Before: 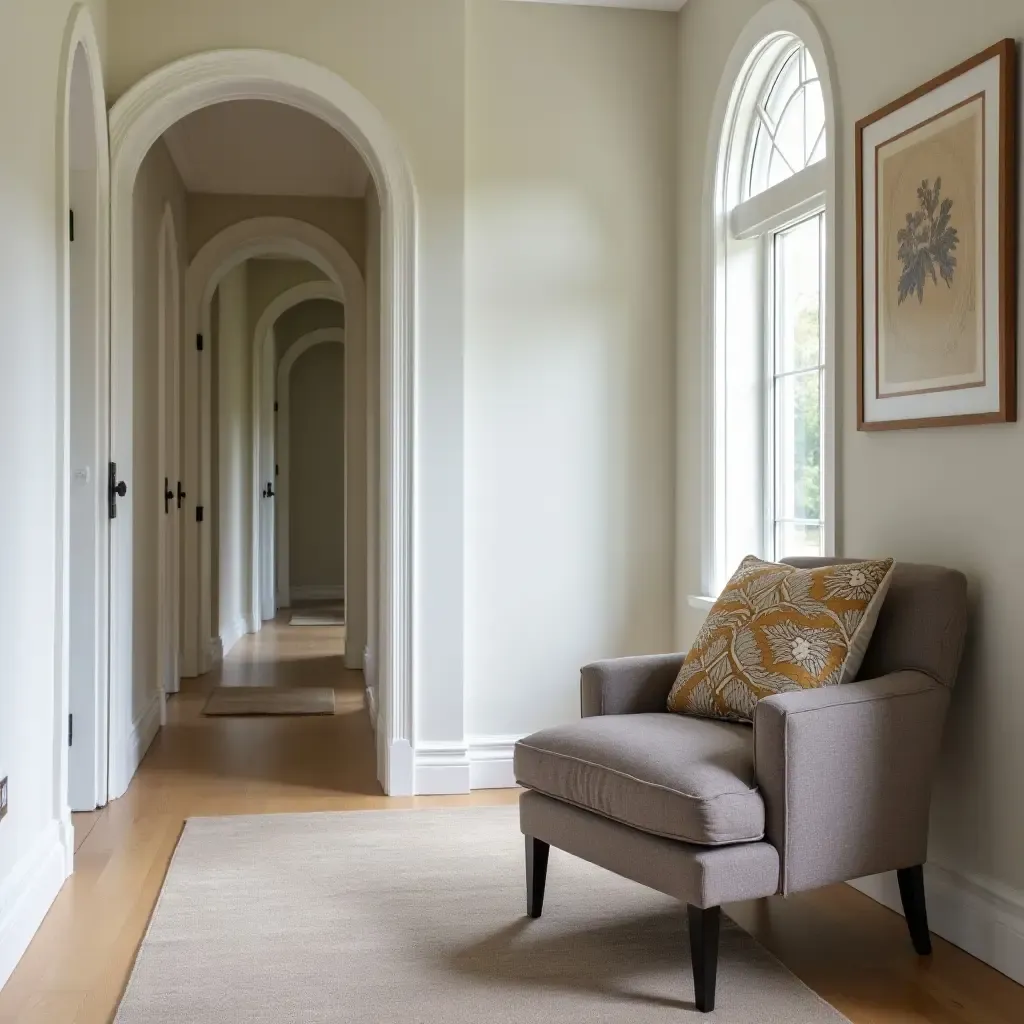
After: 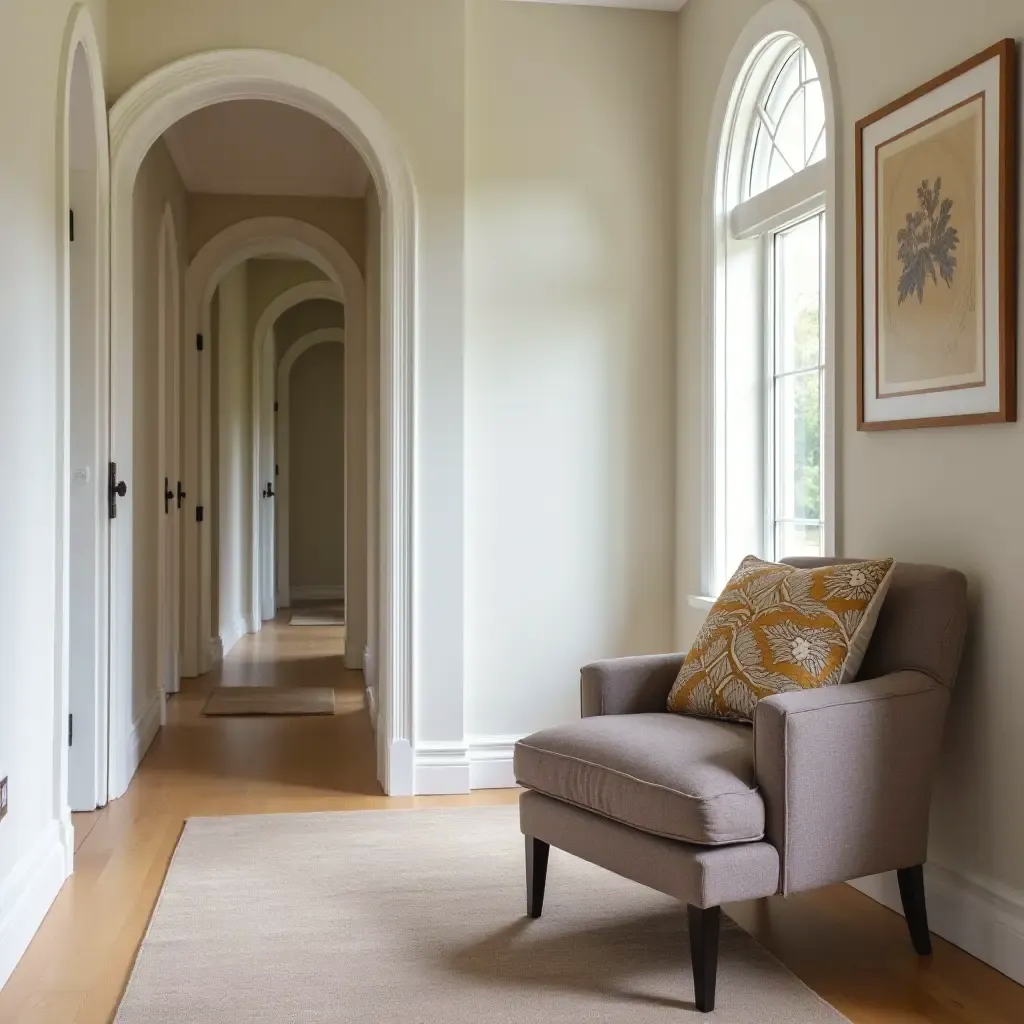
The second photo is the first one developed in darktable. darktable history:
color balance rgb: power › luminance 0.795%, power › chroma 0.411%, power › hue 31.7°, global offset › luminance 0.258%, global offset › hue 171.51°, perceptual saturation grading › global saturation 10.178%
